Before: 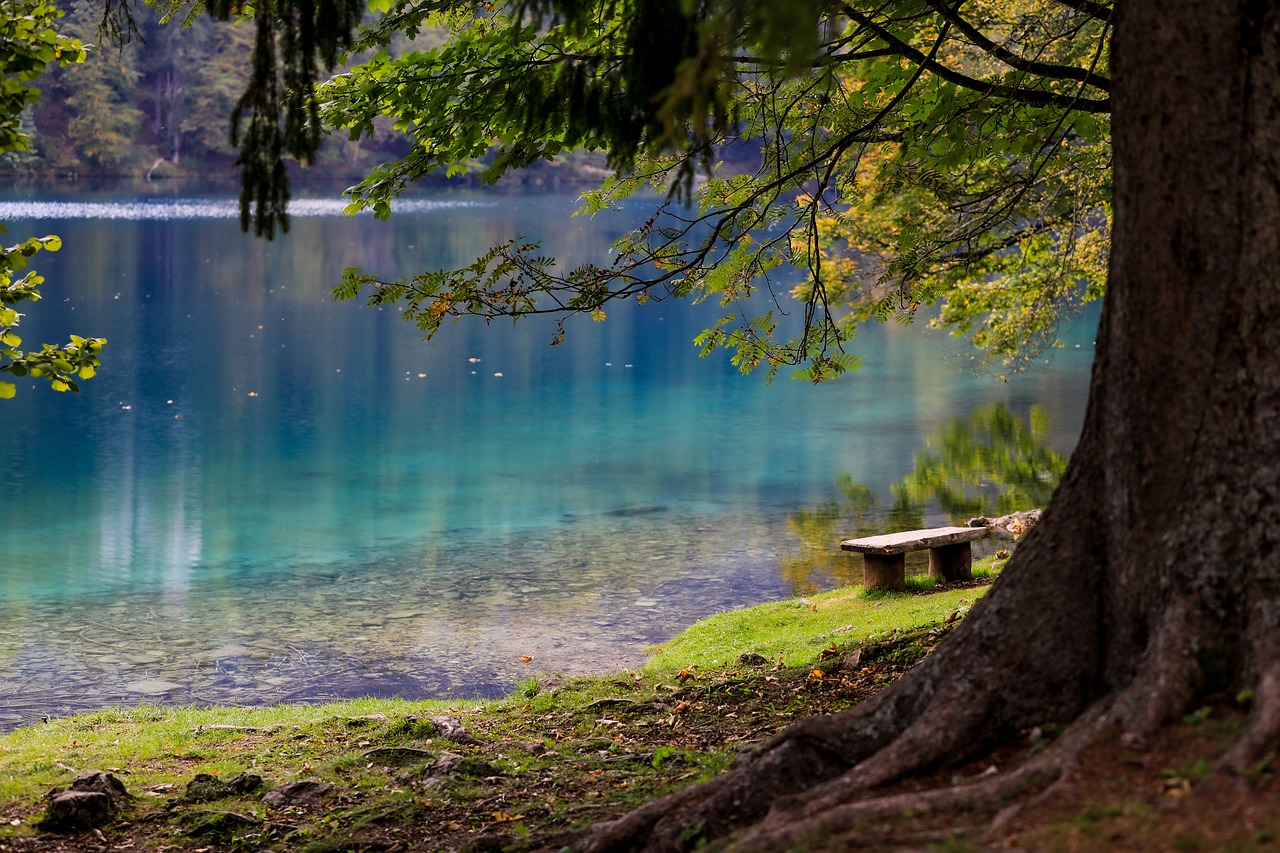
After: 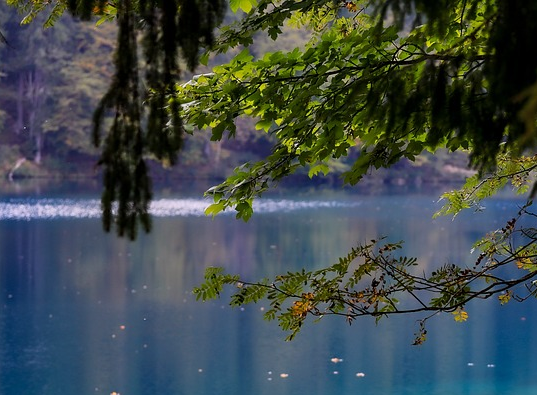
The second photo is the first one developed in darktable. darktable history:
white balance: red 1.009, blue 1.027
crop and rotate: left 10.817%, top 0.062%, right 47.194%, bottom 53.626%
